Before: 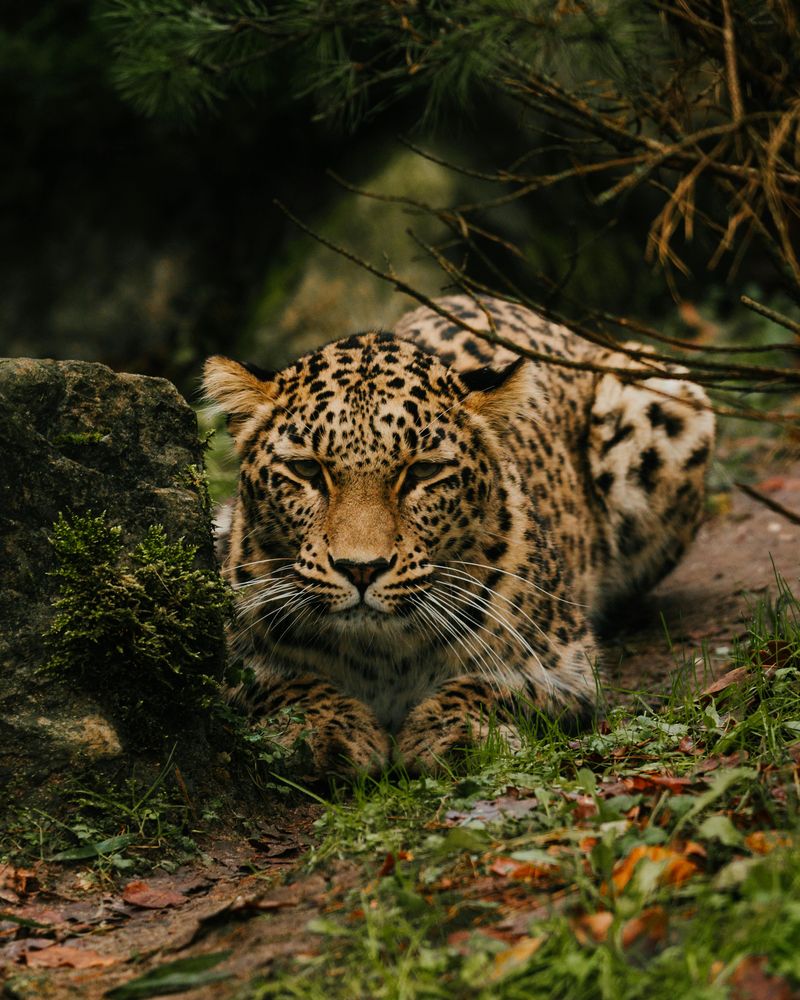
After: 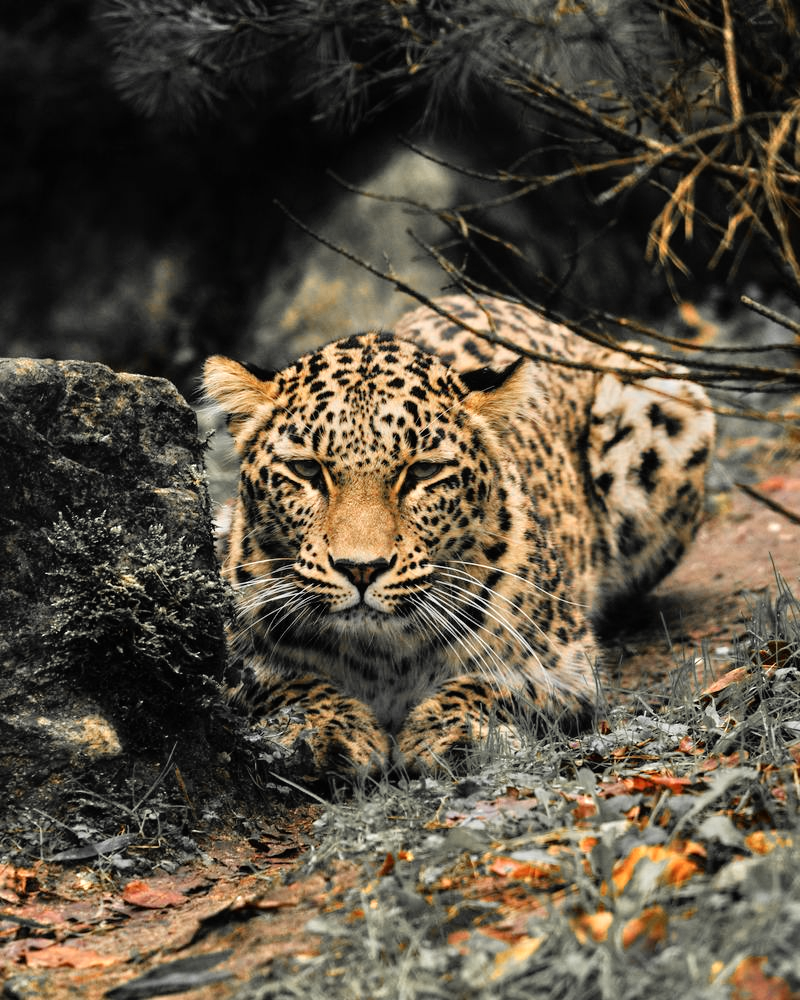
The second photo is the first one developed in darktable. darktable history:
tone equalizer: -7 EV 0.15 EV, -6 EV 0.6 EV, -5 EV 1.15 EV, -4 EV 1.33 EV, -3 EV 1.15 EV, -2 EV 0.6 EV, -1 EV 0.15 EV, mask exposure compensation -0.5 EV
rotate and perspective: crop left 0, crop top 0
color zones: curves: ch0 [(0, 0.447) (0.184, 0.543) (0.323, 0.476) (0.429, 0.445) (0.571, 0.443) (0.714, 0.451) (0.857, 0.452) (1, 0.447)]; ch1 [(0, 0.464) (0.176, 0.46) (0.287, 0.177) (0.429, 0.002) (0.571, 0) (0.714, 0) (0.857, 0) (1, 0.464)], mix 20%
